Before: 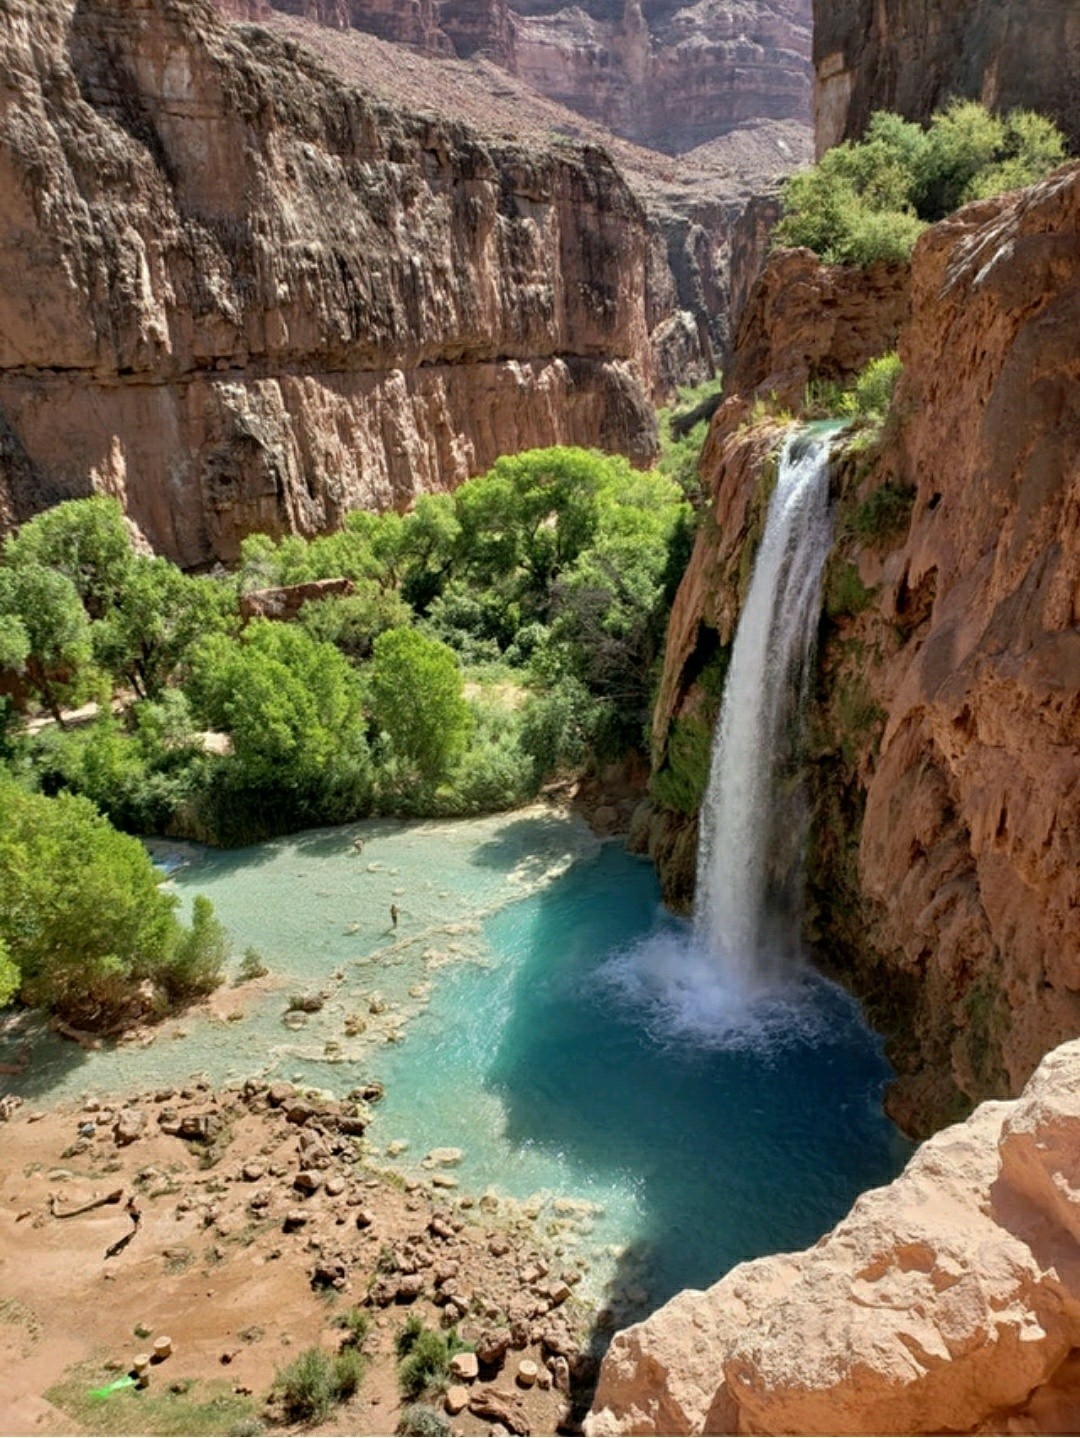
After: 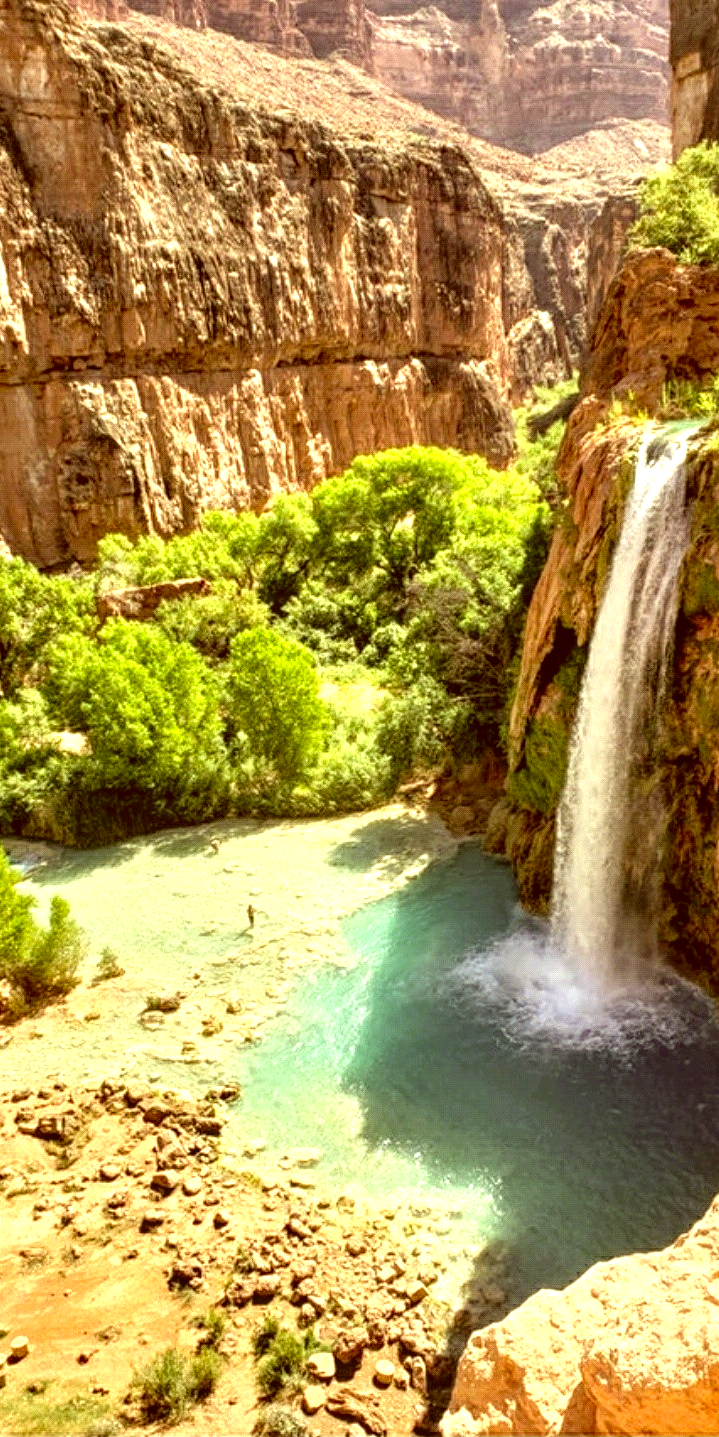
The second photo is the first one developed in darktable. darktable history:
crop and rotate: left 13.409%, right 19.924%
local contrast: on, module defaults
color correction: highlights a* 1.12, highlights b* 24.26, shadows a* 15.58, shadows b* 24.26
exposure: black level correction 0, exposure 1.1 EV, compensate exposure bias true, compensate highlight preservation false
